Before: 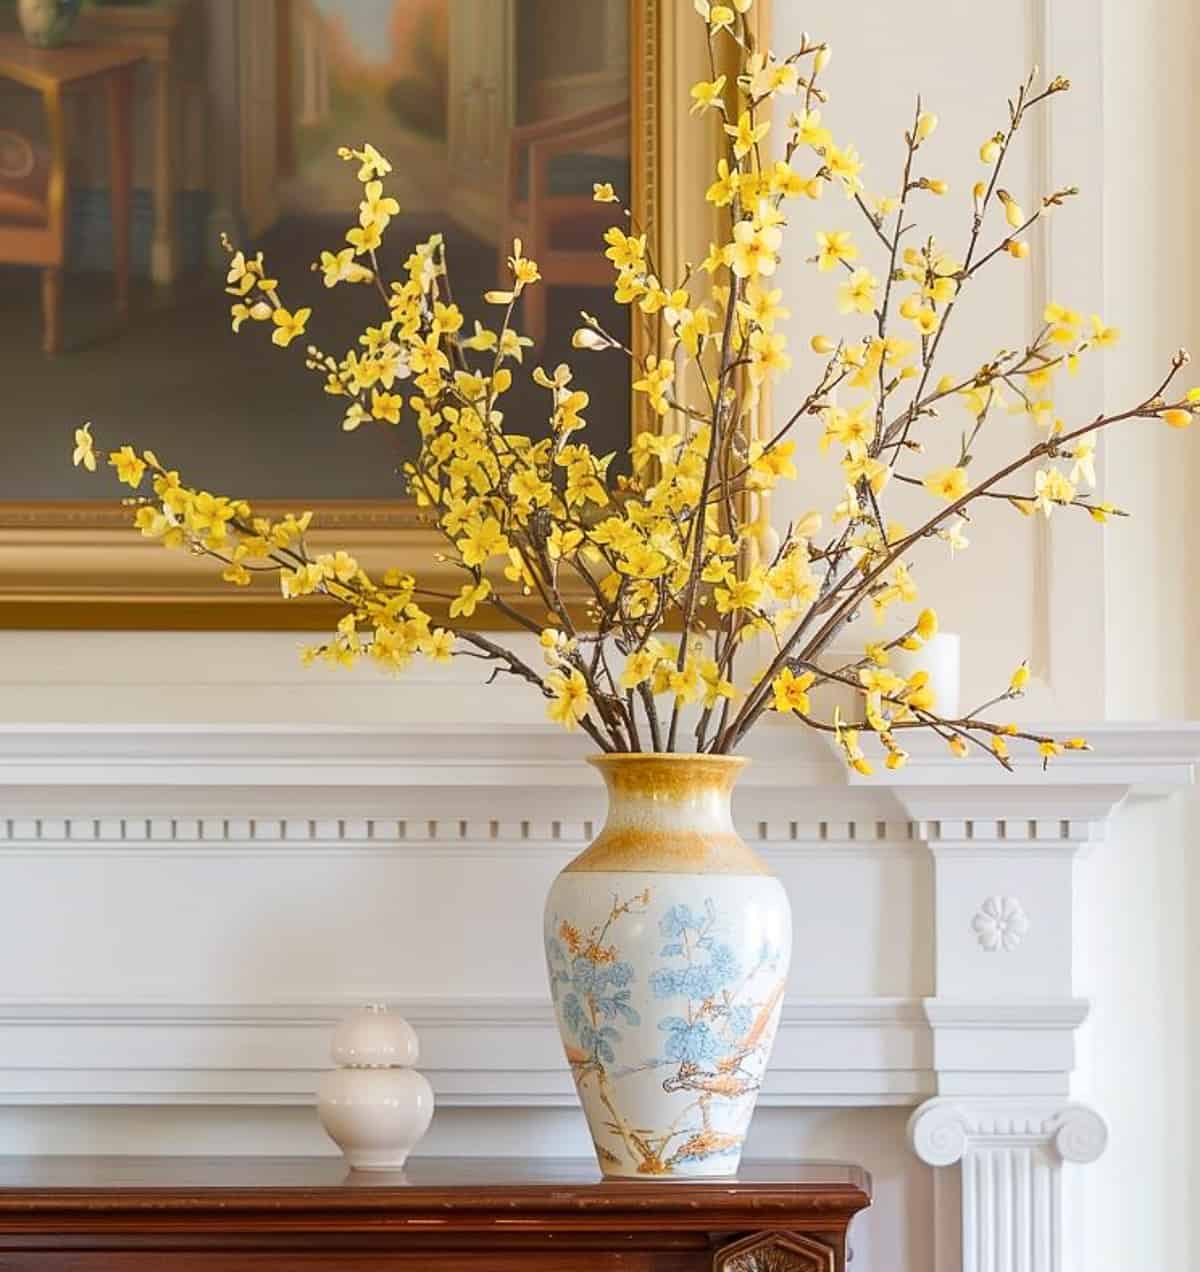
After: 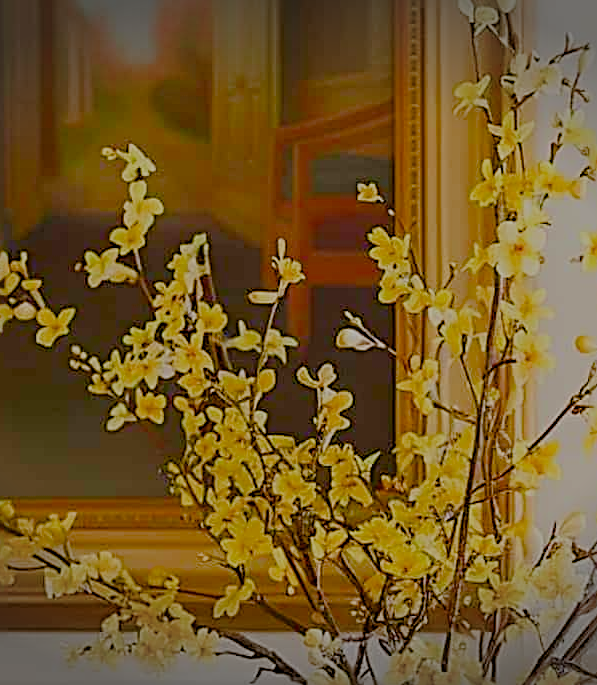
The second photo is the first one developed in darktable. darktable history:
color balance rgb: linear chroma grading › global chroma 14.56%, perceptual saturation grading › global saturation 0.402%, perceptual saturation grading › highlights -16.781%, perceptual saturation grading › mid-tones 33.531%, perceptual saturation grading › shadows 50.536%, global vibrance 19.47%
crop: left 19.699%, right 30.542%, bottom 46.108%
contrast brightness saturation: contrast 0.118, brightness -0.124, saturation 0.204
vignetting: fall-off start 100.92%, width/height ratio 1.303
color correction: highlights a* 0.058, highlights b* -0.405
filmic rgb: black relative exposure -4.46 EV, white relative exposure 6.52 EV, threshold 2.95 EV, hardness 1.92, contrast 0.503, enable highlight reconstruction true
sharpen: radius 3.04, amount 0.761
